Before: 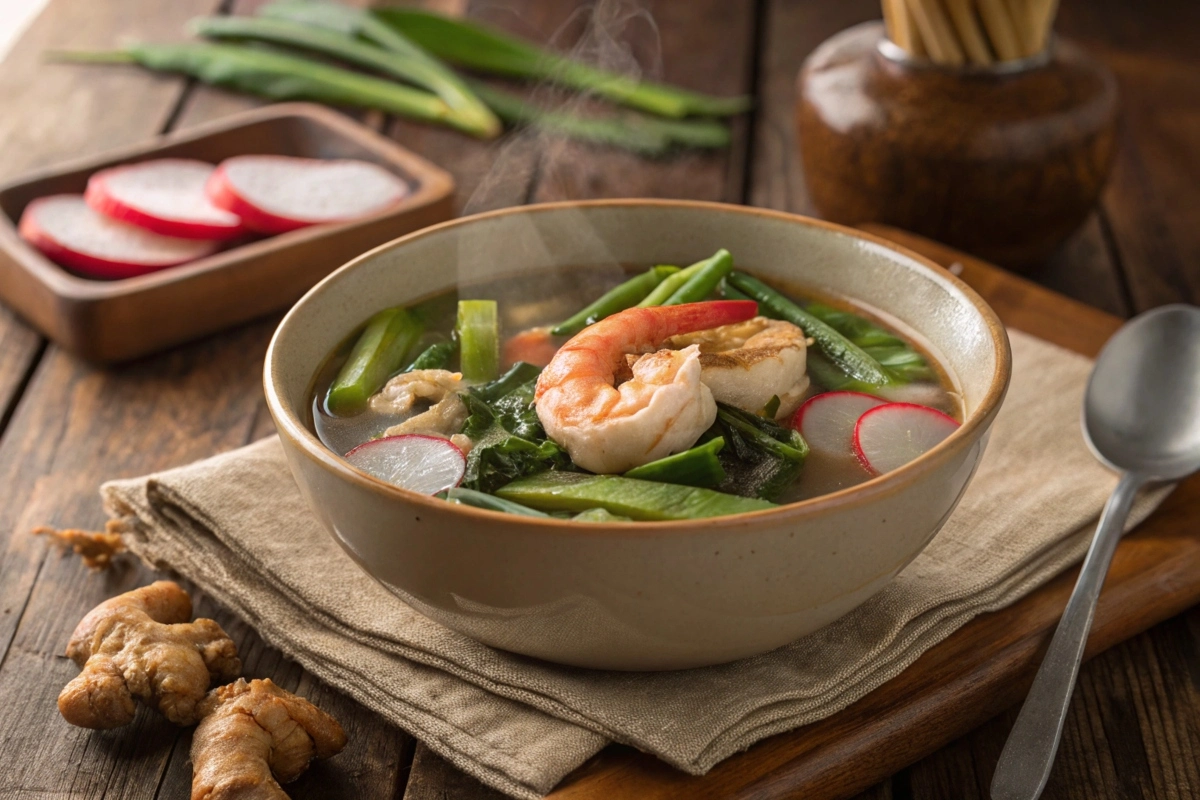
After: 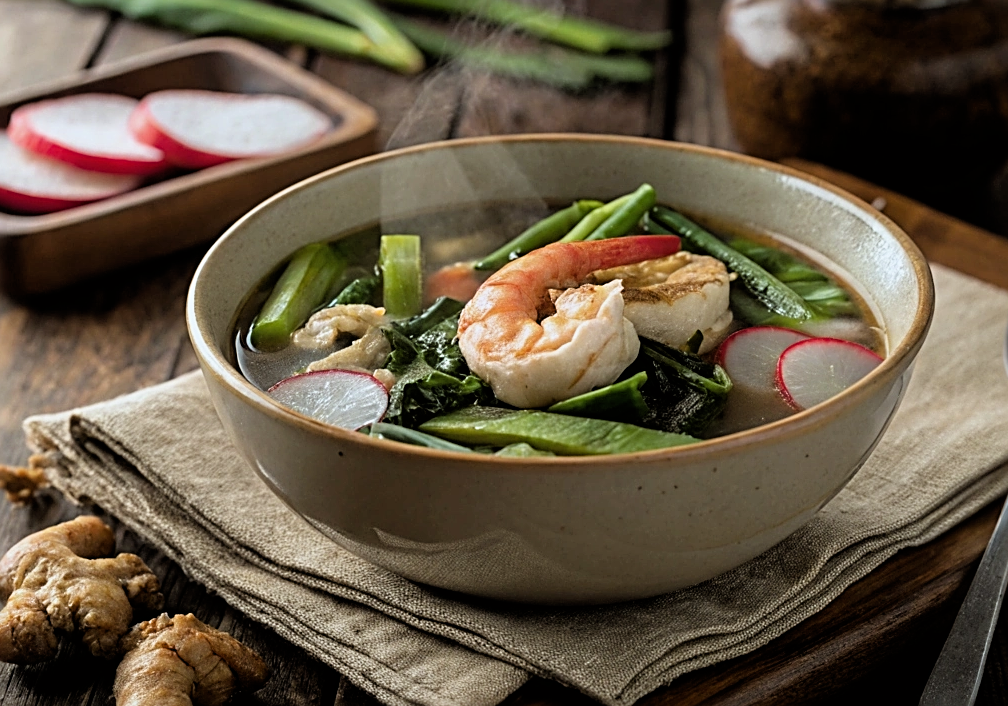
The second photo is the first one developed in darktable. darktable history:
sharpen: radius 2.676, amount 0.669
crop: left 6.446%, top 8.188%, right 9.538%, bottom 3.548%
white balance: red 0.925, blue 1.046
filmic rgb: black relative exposure -4.93 EV, white relative exposure 2.84 EV, hardness 3.72
